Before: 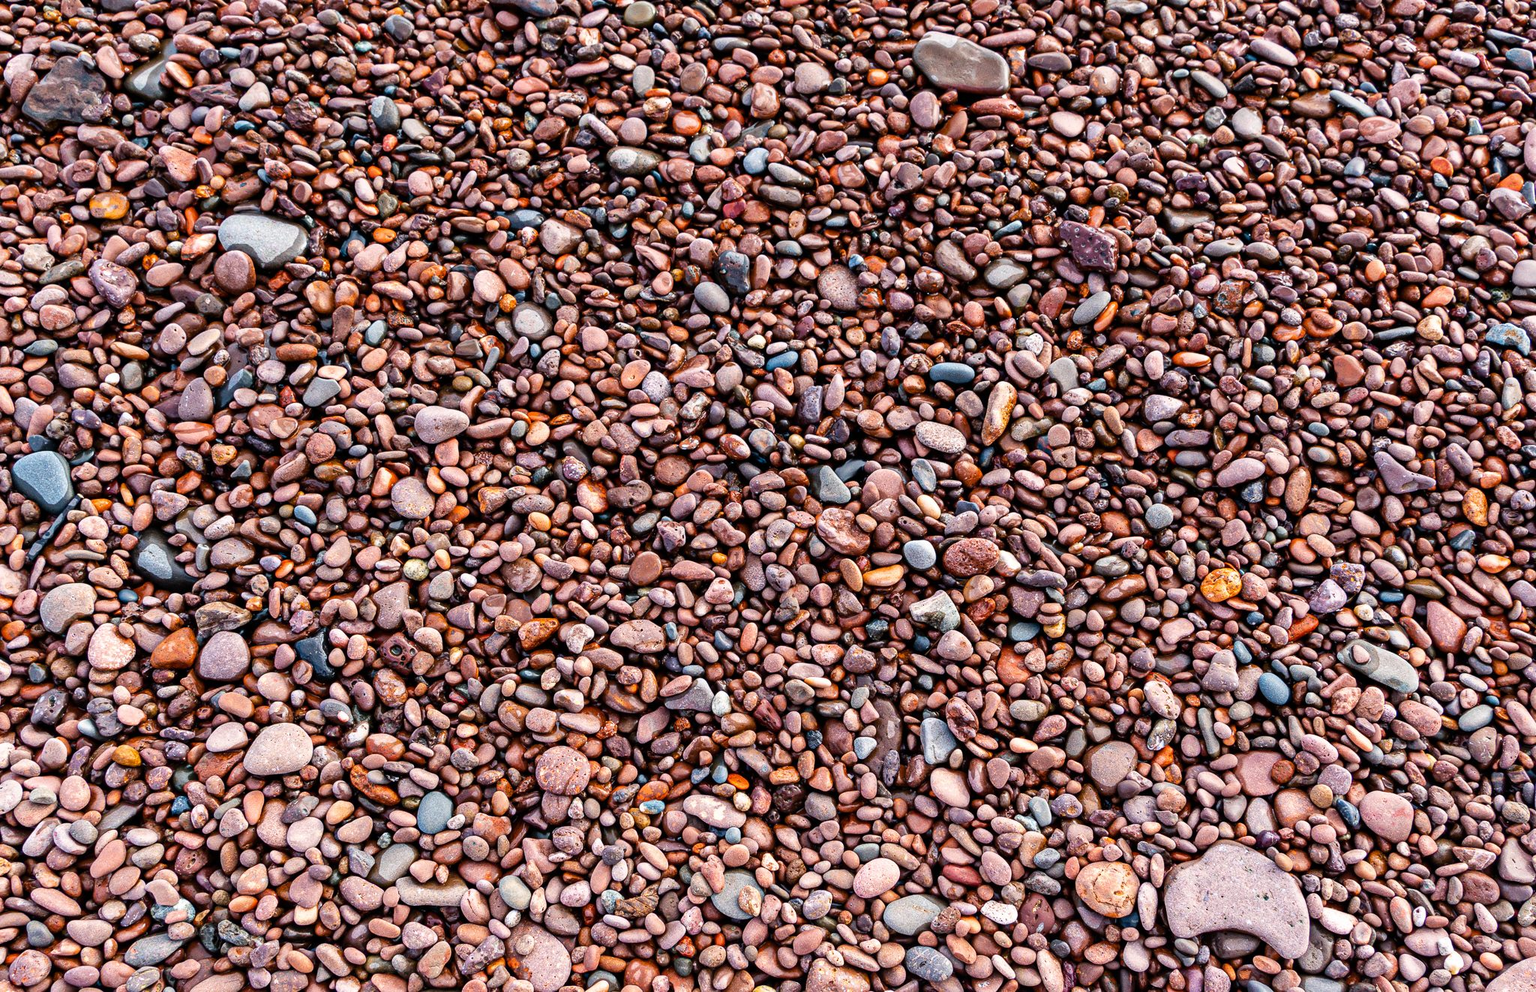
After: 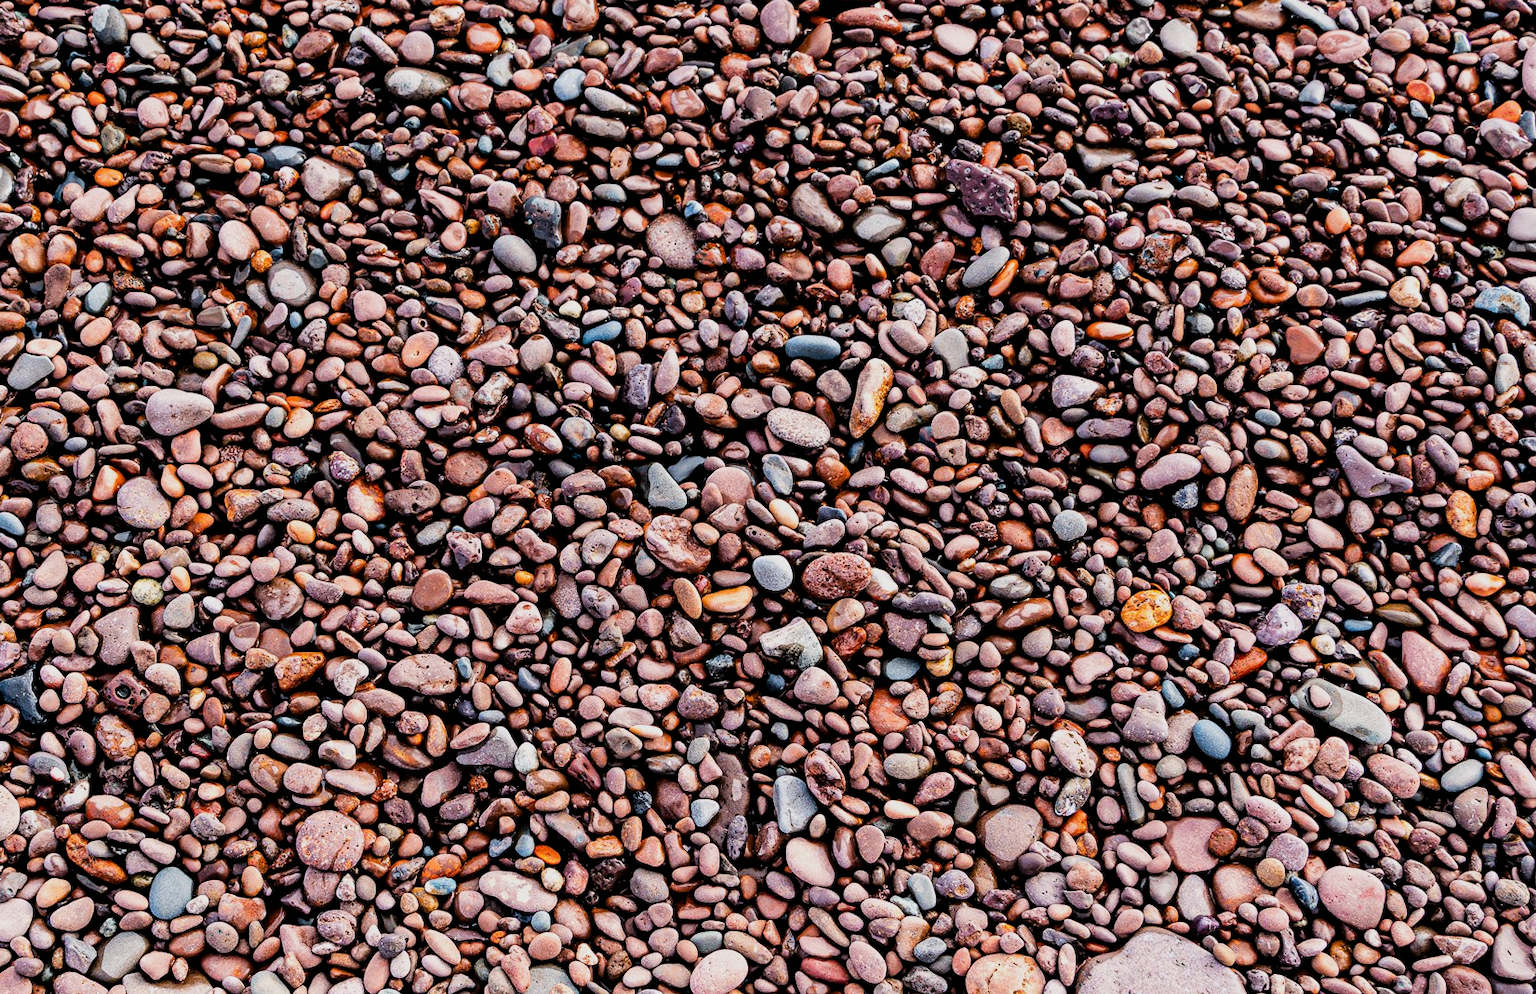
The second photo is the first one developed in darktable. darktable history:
crop: left 19.357%, top 9.332%, right 0%, bottom 9.766%
exposure: compensate highlight preservation false
filmic rgb: black relative exposure -5.14 EV, white relative exposure 3.55 EV, threshold 2.99 EV, hardness 3.17, contrast 1.203, highlights saturation mix -48.75%, enable highlight reconstruction true
